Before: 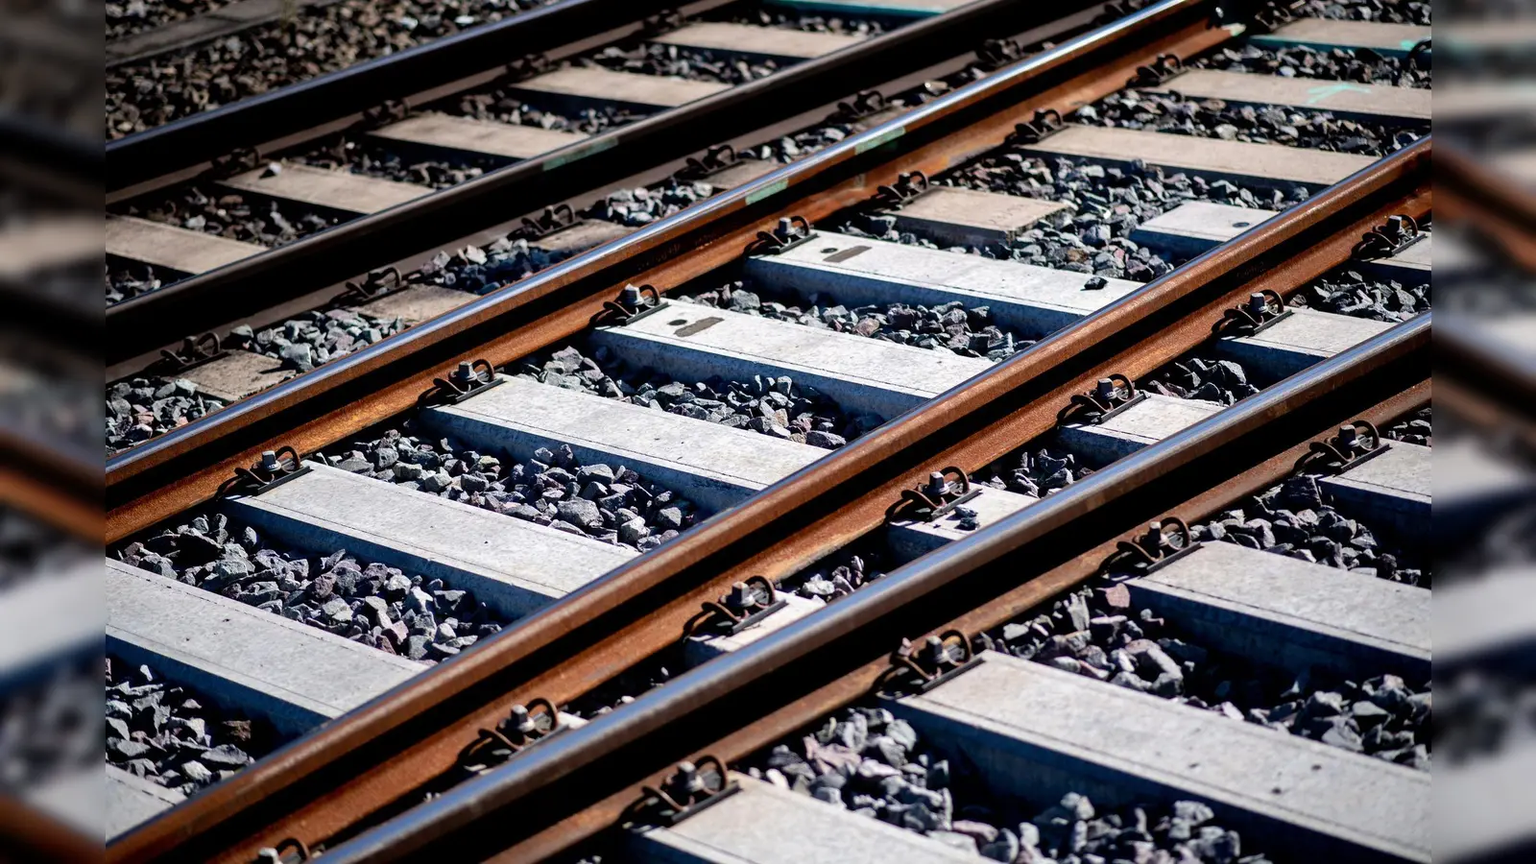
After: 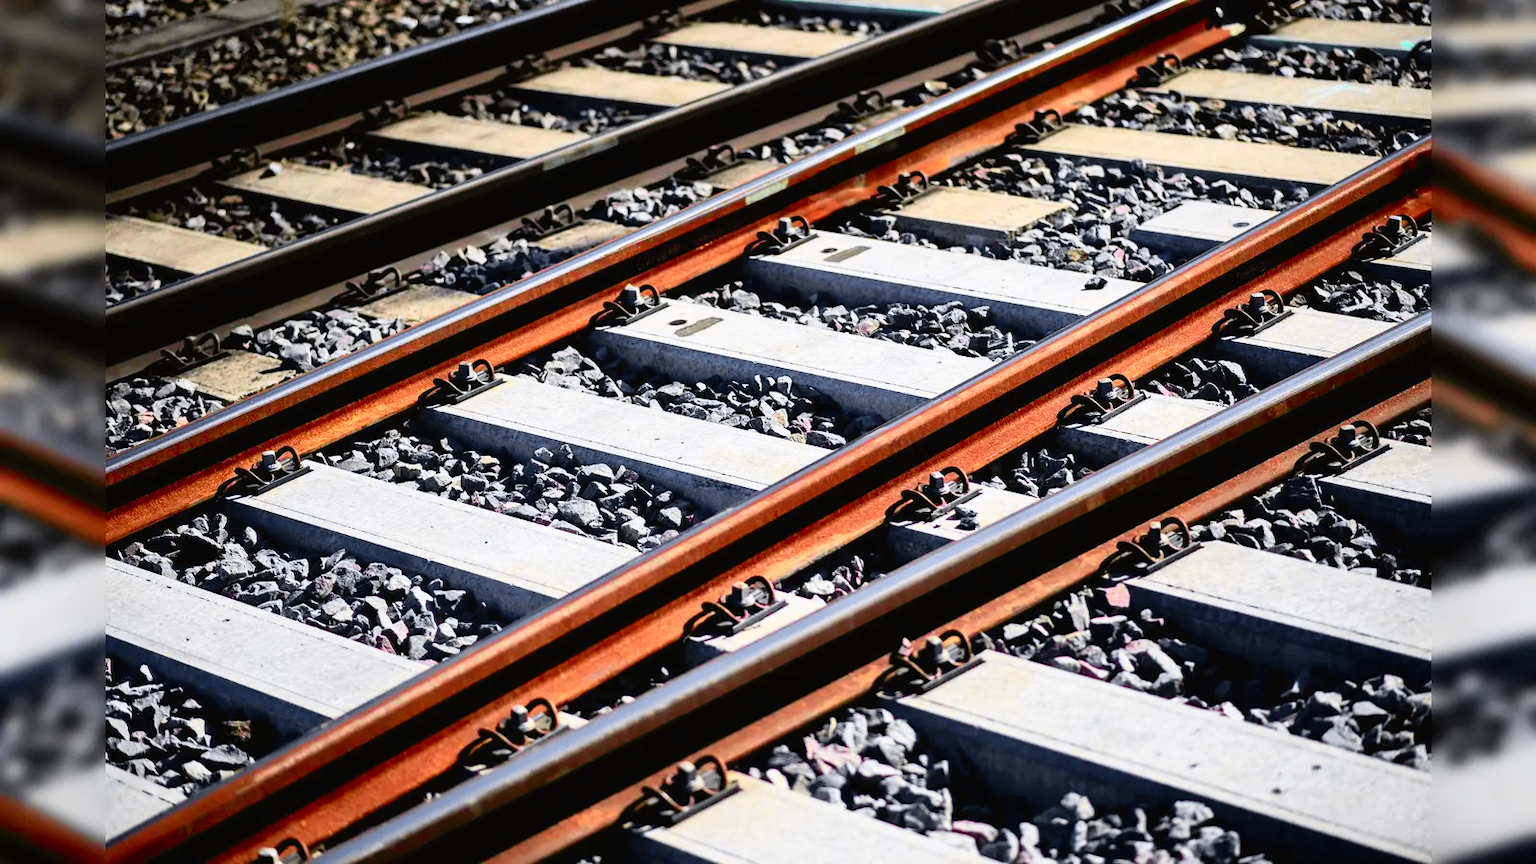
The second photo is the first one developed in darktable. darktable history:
exposure: exposure -0.177 EV, compensate highlight preservation false
tone curve: curves: ch0 [(0, 0.017) (0.259, 0.344) (0.593, 0.778) (0.786, 0.931) (1, 0.999)]; ch1 [(0, 0) (0.405, 0.387) (0.442, 0.47) (0.492, 0.5) (0.511, 0.503) (0.548, 0.596) (0.7, 0.795) (1, 1)]; ch2 [(0, 0) (0.411, 0.433) (0.5, 0.504) (0.535, 0.581) (1, 1)], color space Lab, independent channels, preserve colors none
